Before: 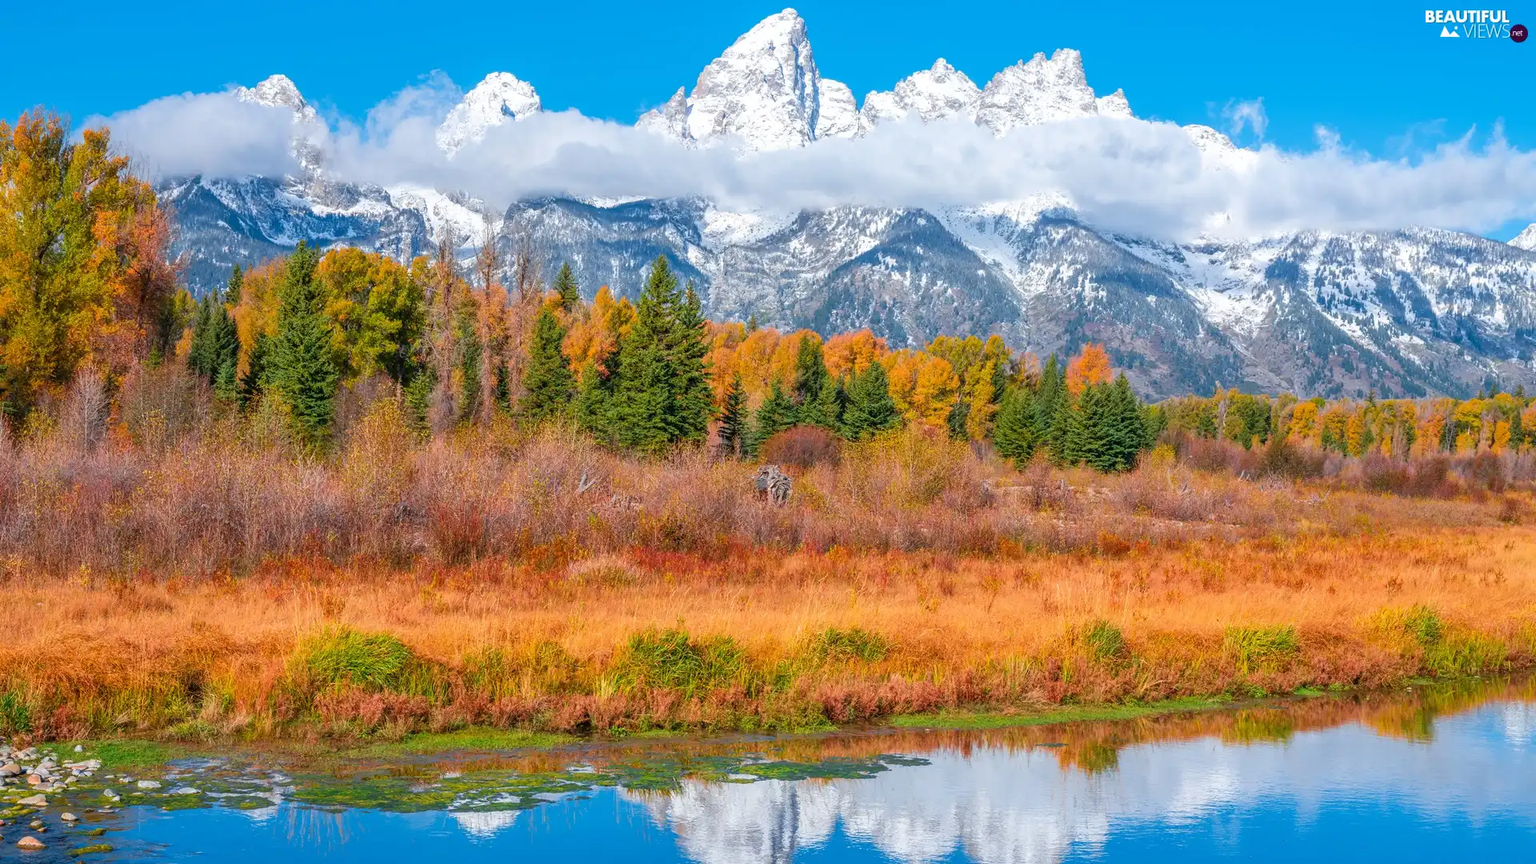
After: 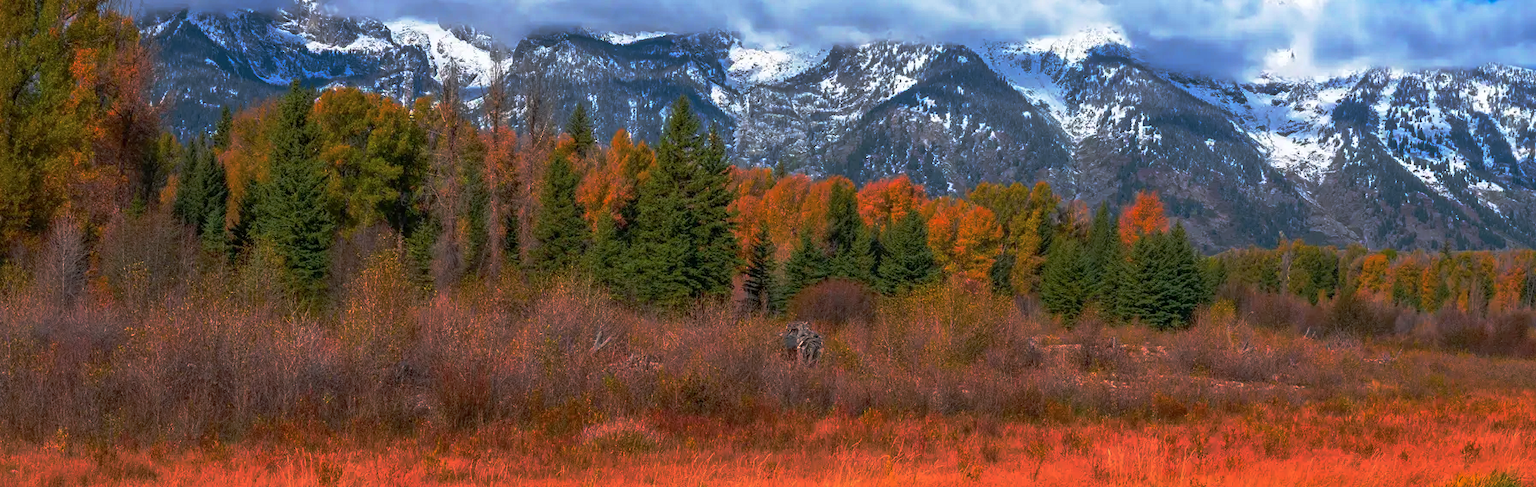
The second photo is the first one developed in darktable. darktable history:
base curve: curves: ch0 [(0, 0) (0.564, 0.291) (0.802, 0.731) (1, 1)], preserve colors none
crop: left 1.786%, top 19.281%, right 5.282%, bottom 28.237%
